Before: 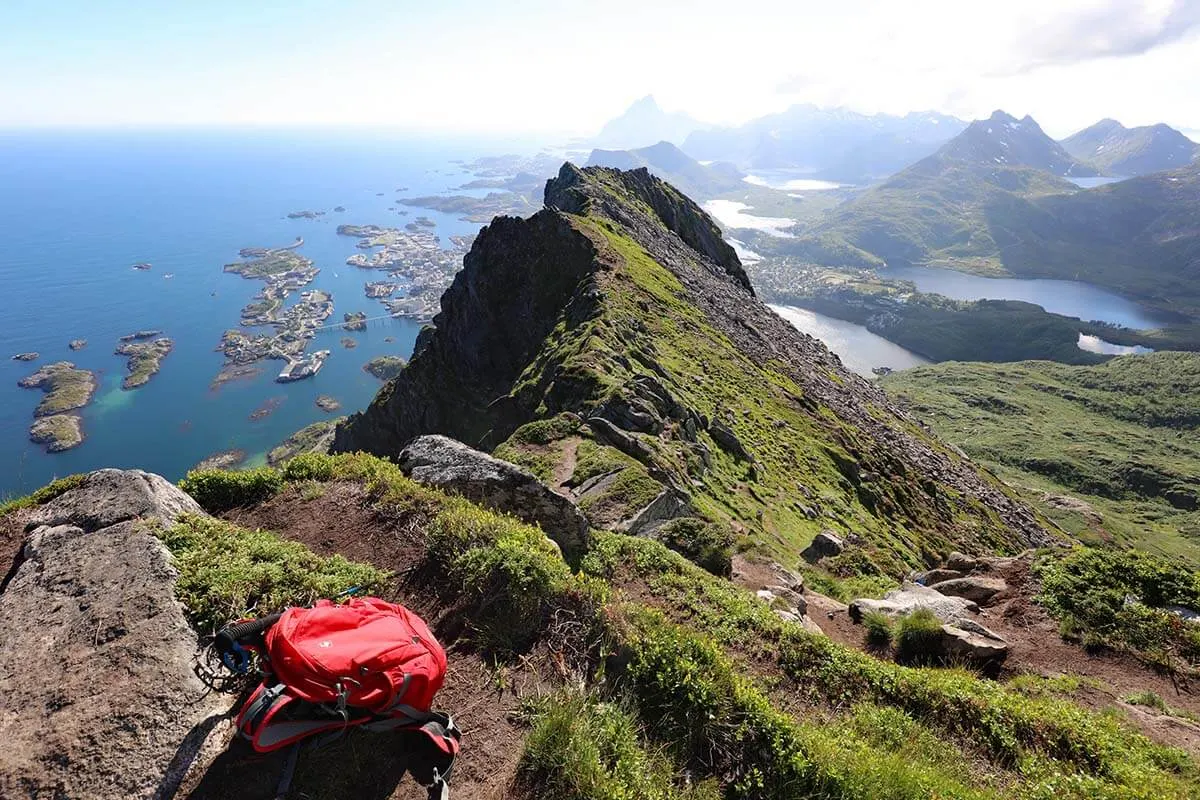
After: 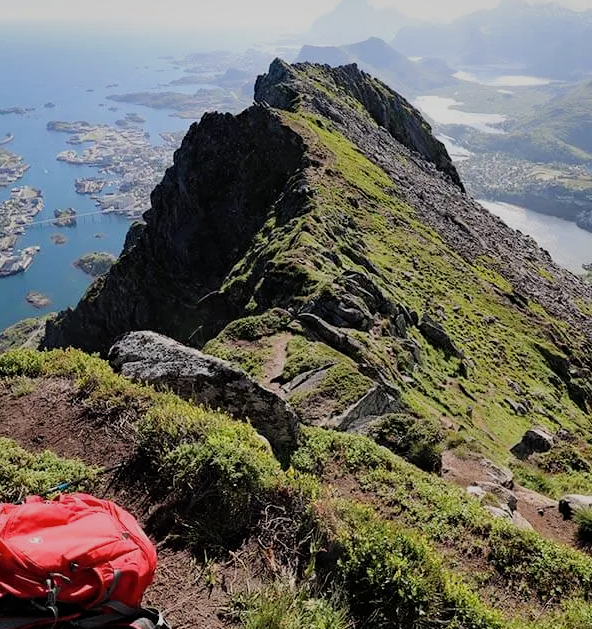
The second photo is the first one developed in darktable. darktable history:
shadows and highlights: shadows 32.99, highlights -46.76, compress 49.93%, soften with gaussian
crop and rotate: angle 0.015°, left 24.227%, top 13.137%, right 26.42%, bottom 8.145%
filmic rgb: black relative exposure -7.65 EV, white relative exposure 4.56 EV, hardness 3.61, iterations of high-quality reconstruction 0
